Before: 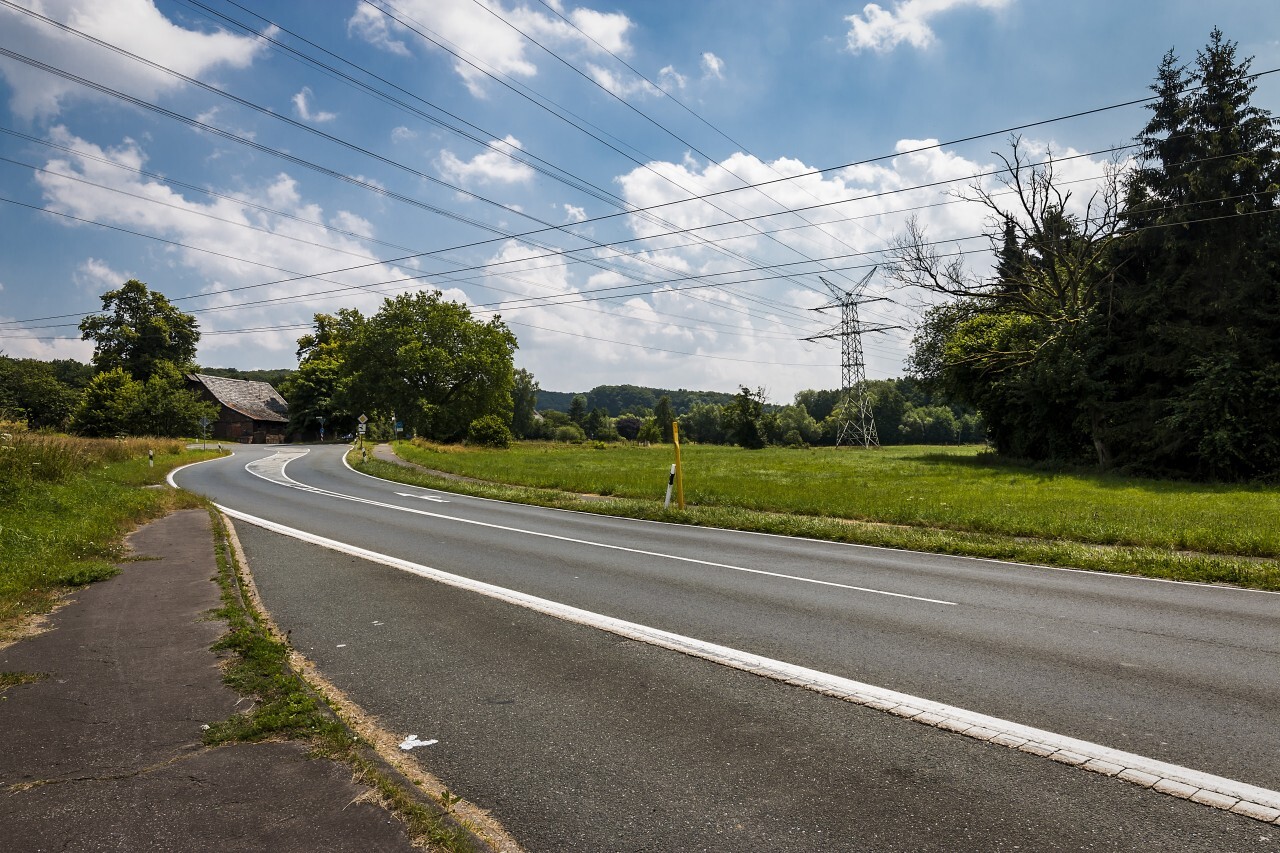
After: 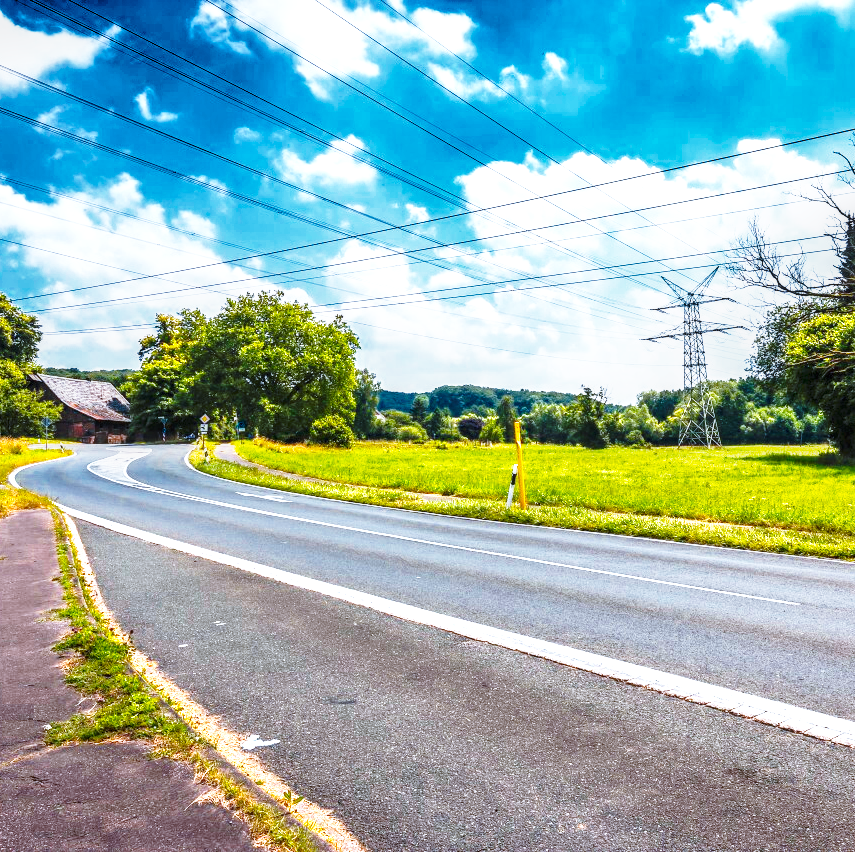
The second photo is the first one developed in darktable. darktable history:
shadows and highlights: shadows 25.8, highlights -25.56
local contrast: highlights 26%, detail 130%
color calibration: output R [1.422, -0.35, -0.252, 0], output G [-0.238, 1.259, -0.084, 0], output B [-0.081, -0.196, 1.58, 0], output brightness [0.49, 0.671, -0.57, 0], gray › normalize channels true, illuminant same as pipeline (D50), adaptation none (bypass), x 0.333, y 0.334, temperature 5018.51 K, gamut compression 0.029
crop and rotate: left 12.354%, right 20.792%
base curve: curves: ch0 [(0, 0) (0.026, 0.03) (0.109, 0.232) (0.351, 0.748) (0.669, 0.968) (1, 1)], preserve colors none
